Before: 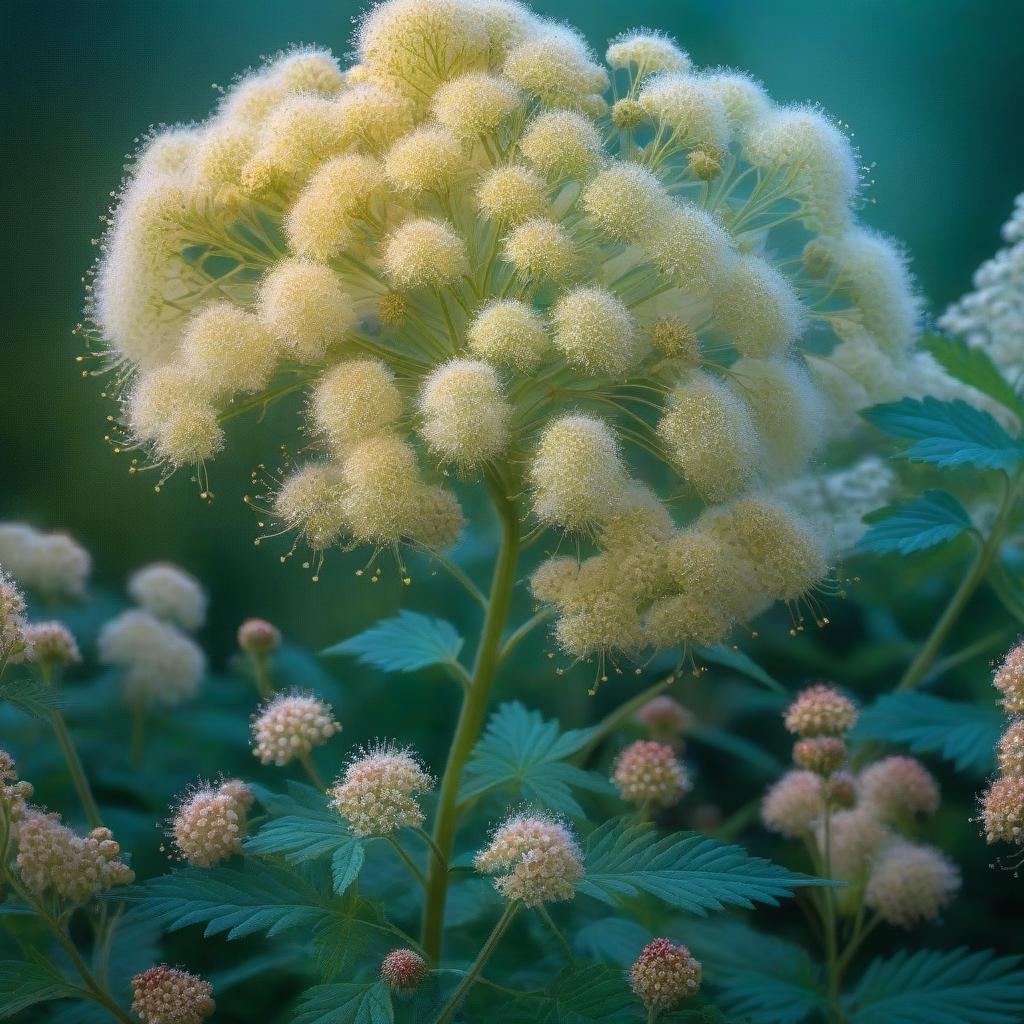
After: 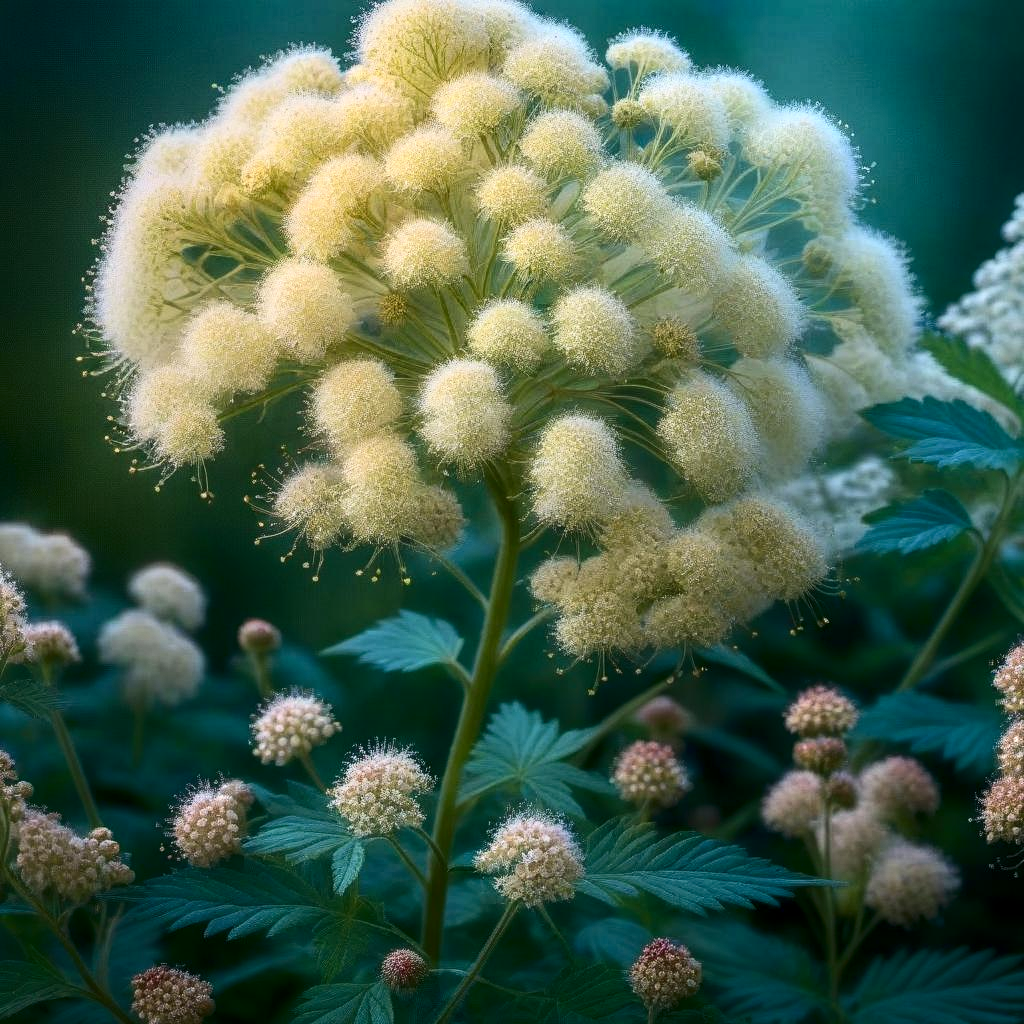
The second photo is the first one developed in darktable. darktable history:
contrast brightness saturation: contrast 0.274
local contrast: on, module defaults
